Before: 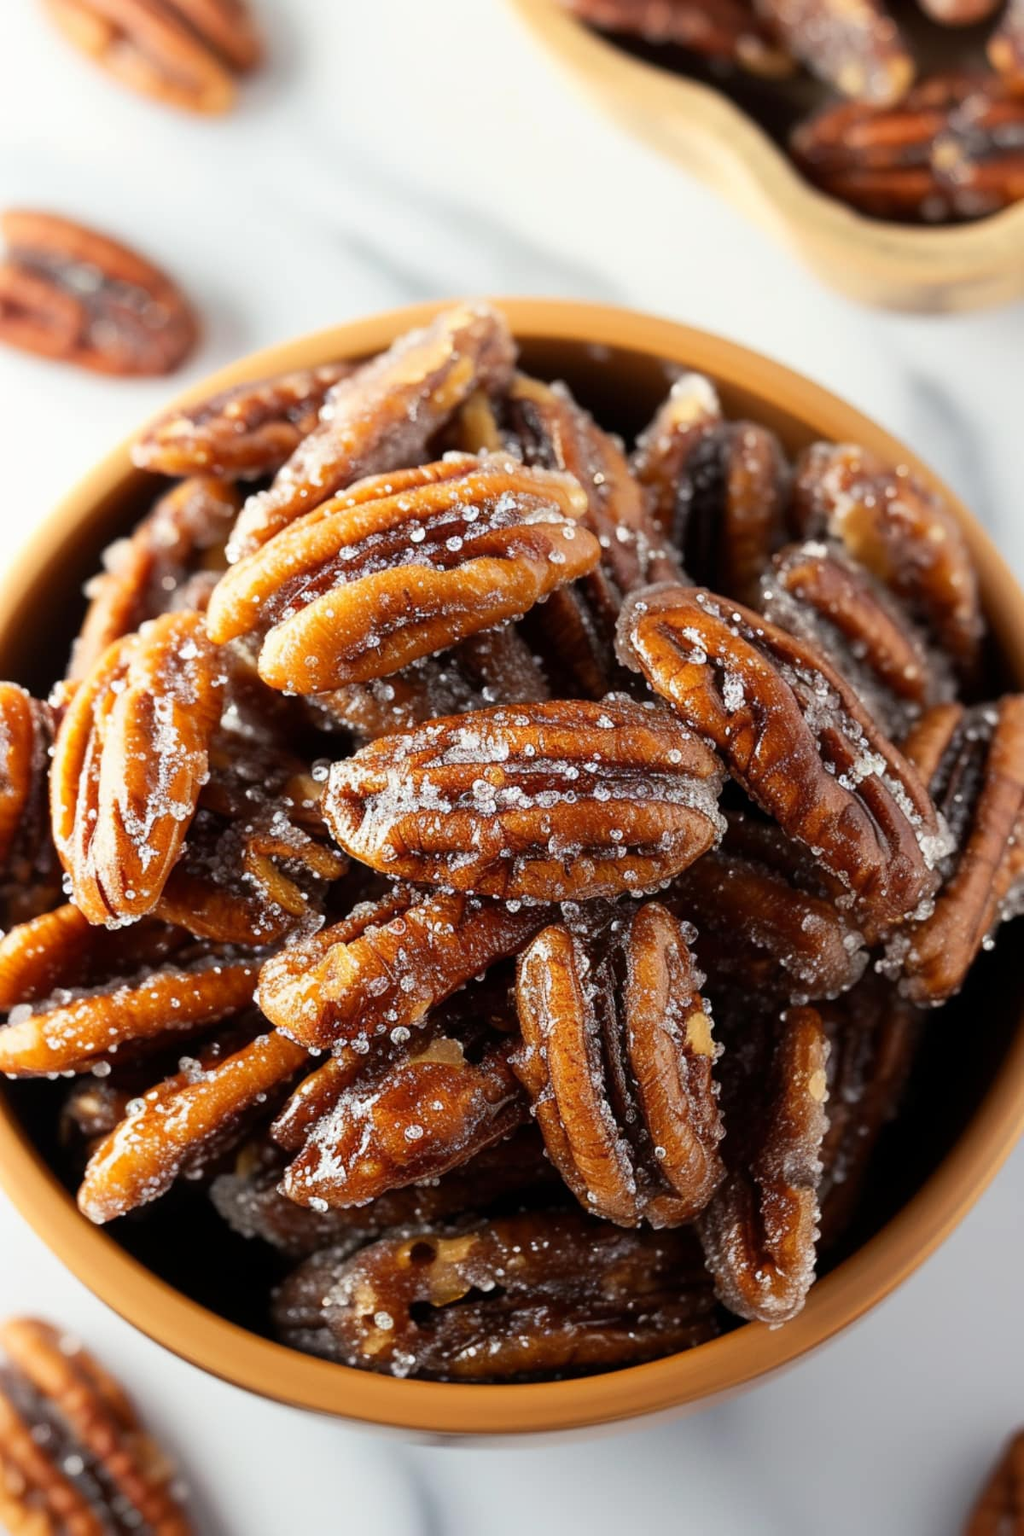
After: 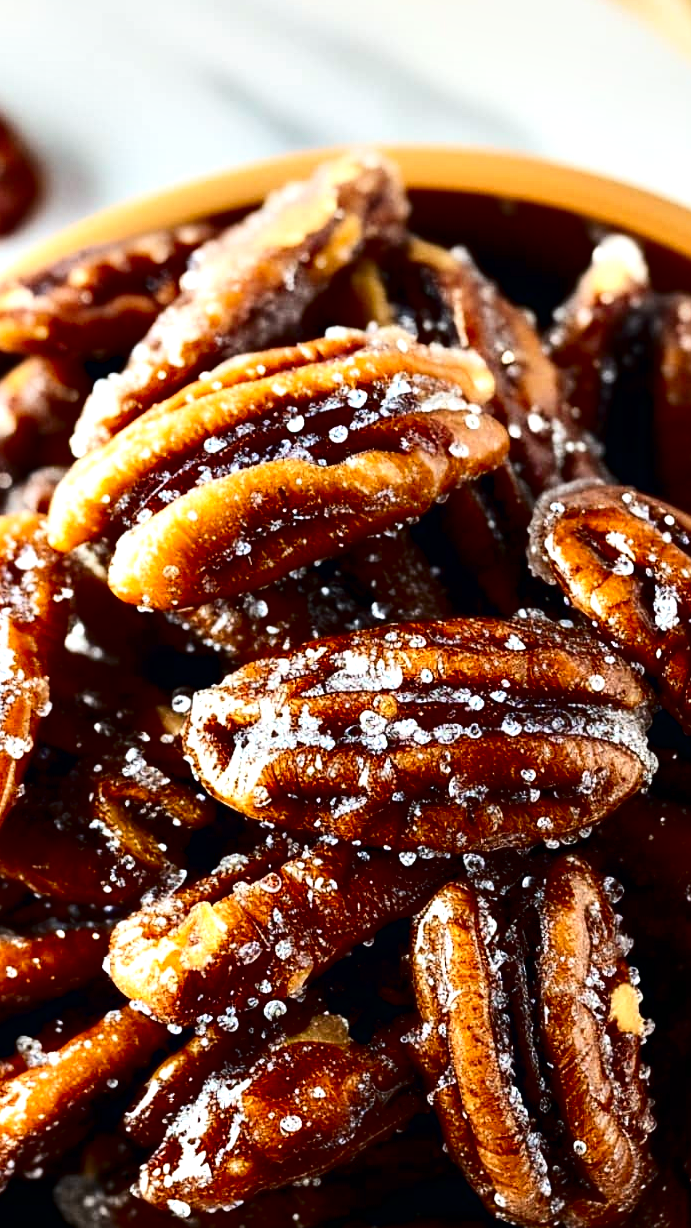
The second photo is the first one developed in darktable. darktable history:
crop: left 16.232%, top 11.299%, right 26.118%, bottom 20.474%
contrast brightness saturation: contrast 0.241, brightness -0.225, saturation 0.147
contrast equalizer: y [[0.6 ×6], [0.55 ×6], [0 ×6], [0 ×6], [0 ×6]]
